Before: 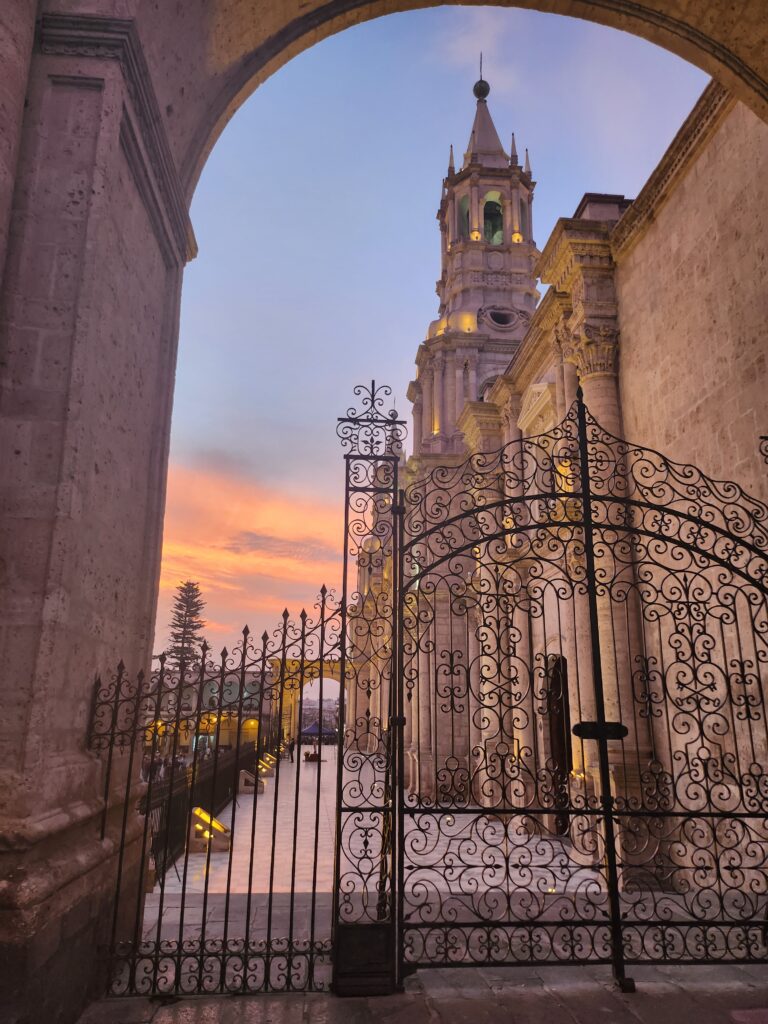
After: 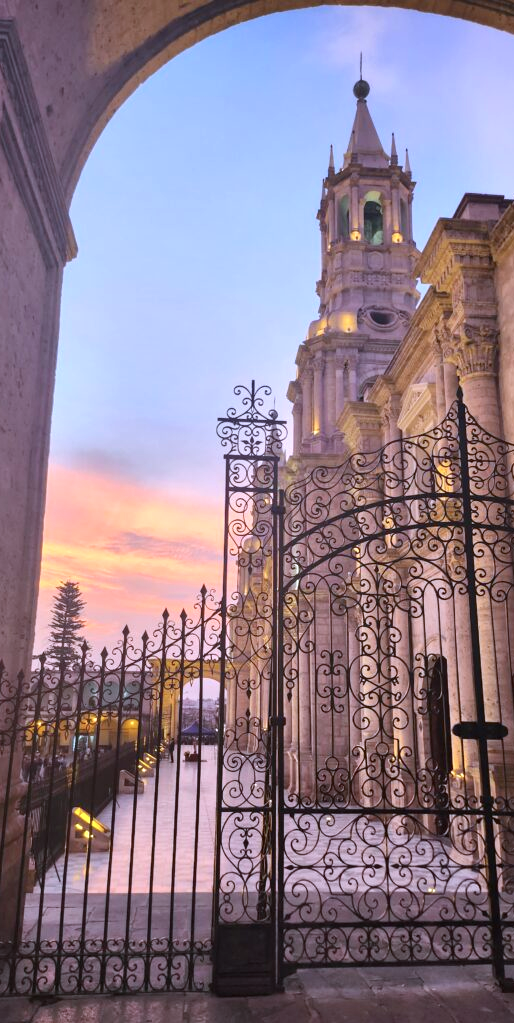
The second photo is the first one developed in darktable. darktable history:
exposure: exposure 0.51 EV, compensate exposure bias true, compensate highlight preservation false
color calibration: illuminant as shot in camera, x 0.37, y 0.382, temperature 4313.85 K, saturation algorithm version 1 (2020)
crop and rotate: left 15.737%, right 17.24%
